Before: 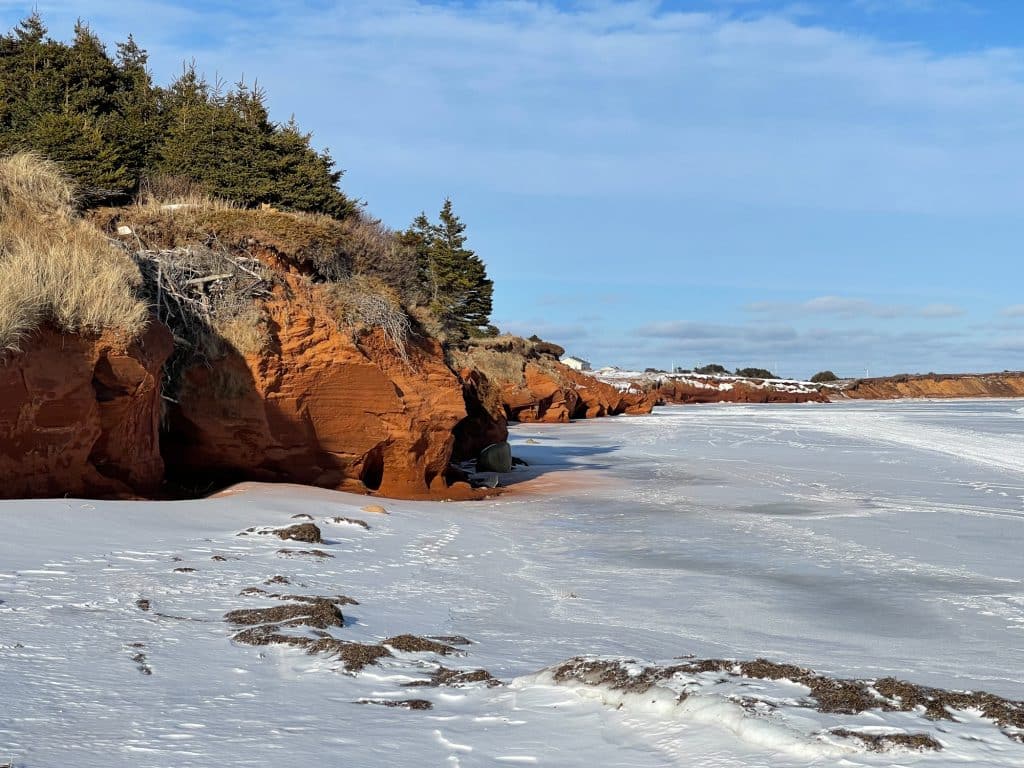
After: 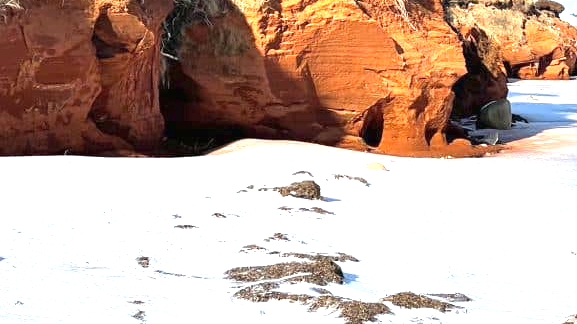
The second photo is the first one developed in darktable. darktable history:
crop: top 44.69%, right 43.573%, bottom 13.051%
exposure: black level correction 0, exposure 1.706 EV, compensate highlight preservation false
